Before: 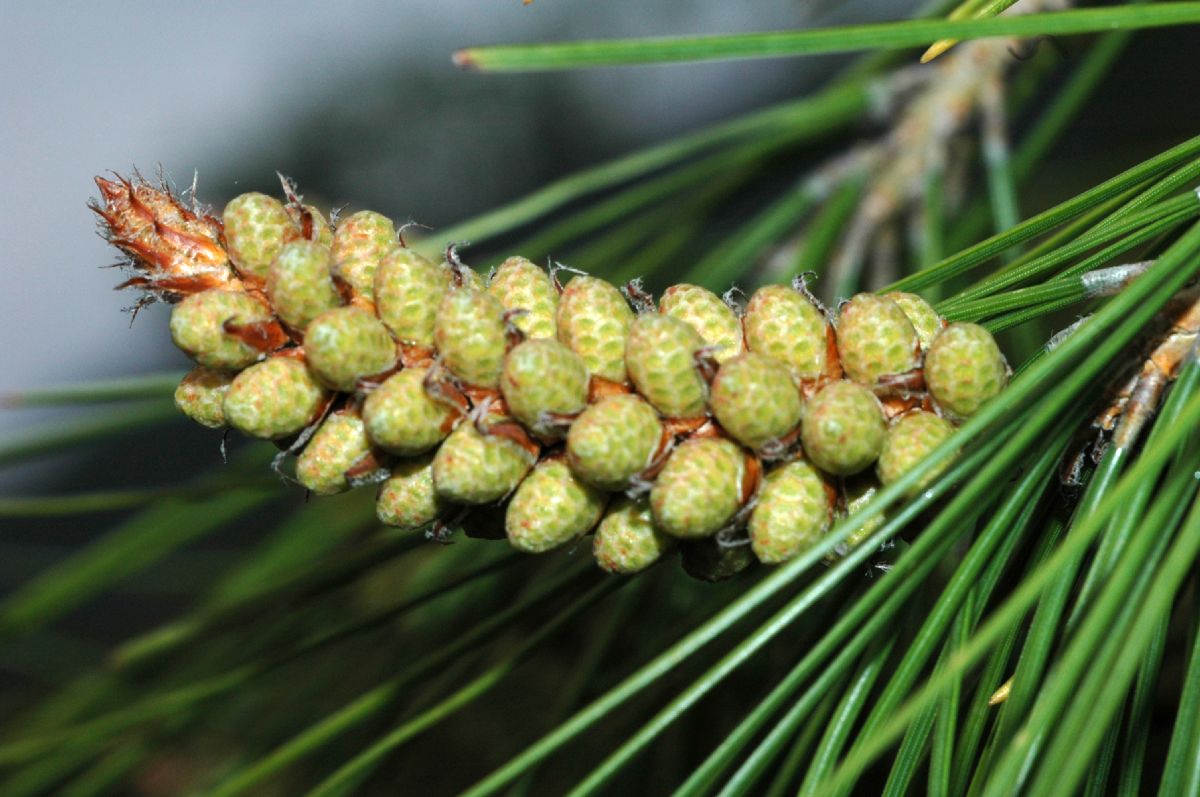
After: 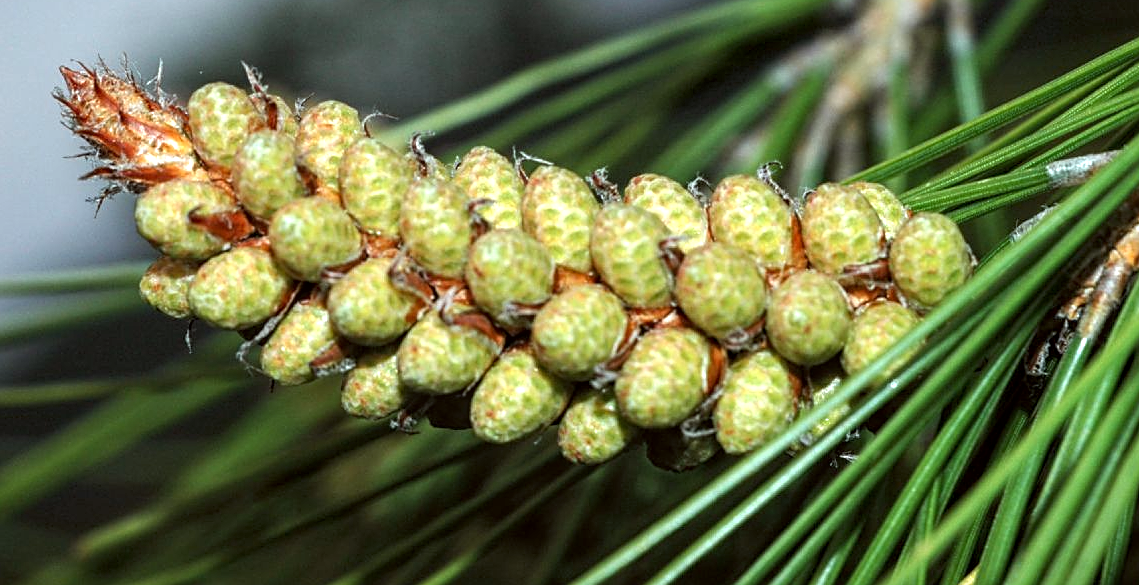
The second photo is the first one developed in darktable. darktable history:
exposure: black level correction 0.001, exposure 0.295 EV, compensate highlight preservation false
crop and rotate: left 2.971%, top 13.826%, right 2.081%, bottom 12.74%
sharpen: on, module defaults
contrast brightness saturation: saturation -0.046
local contrast: on, module defaults
color correction: highlights a* -2.79, highlights b* -2.26, shadows a* 2.56, shadows b* 2.82
